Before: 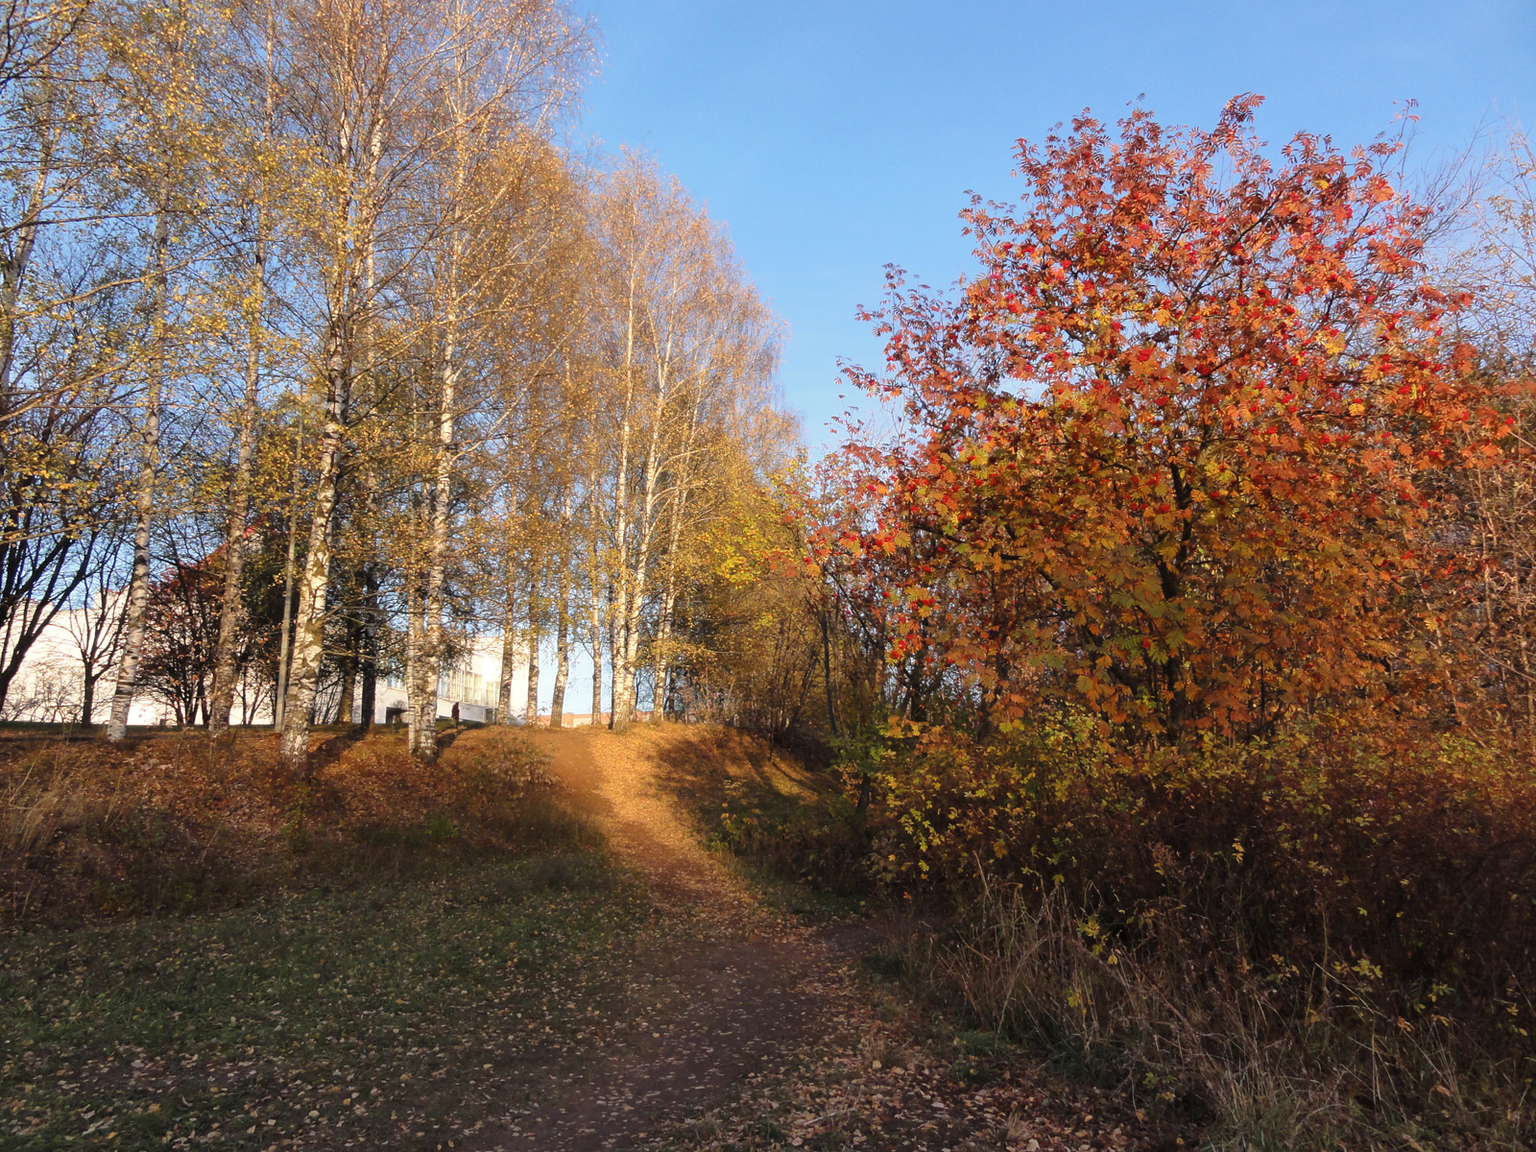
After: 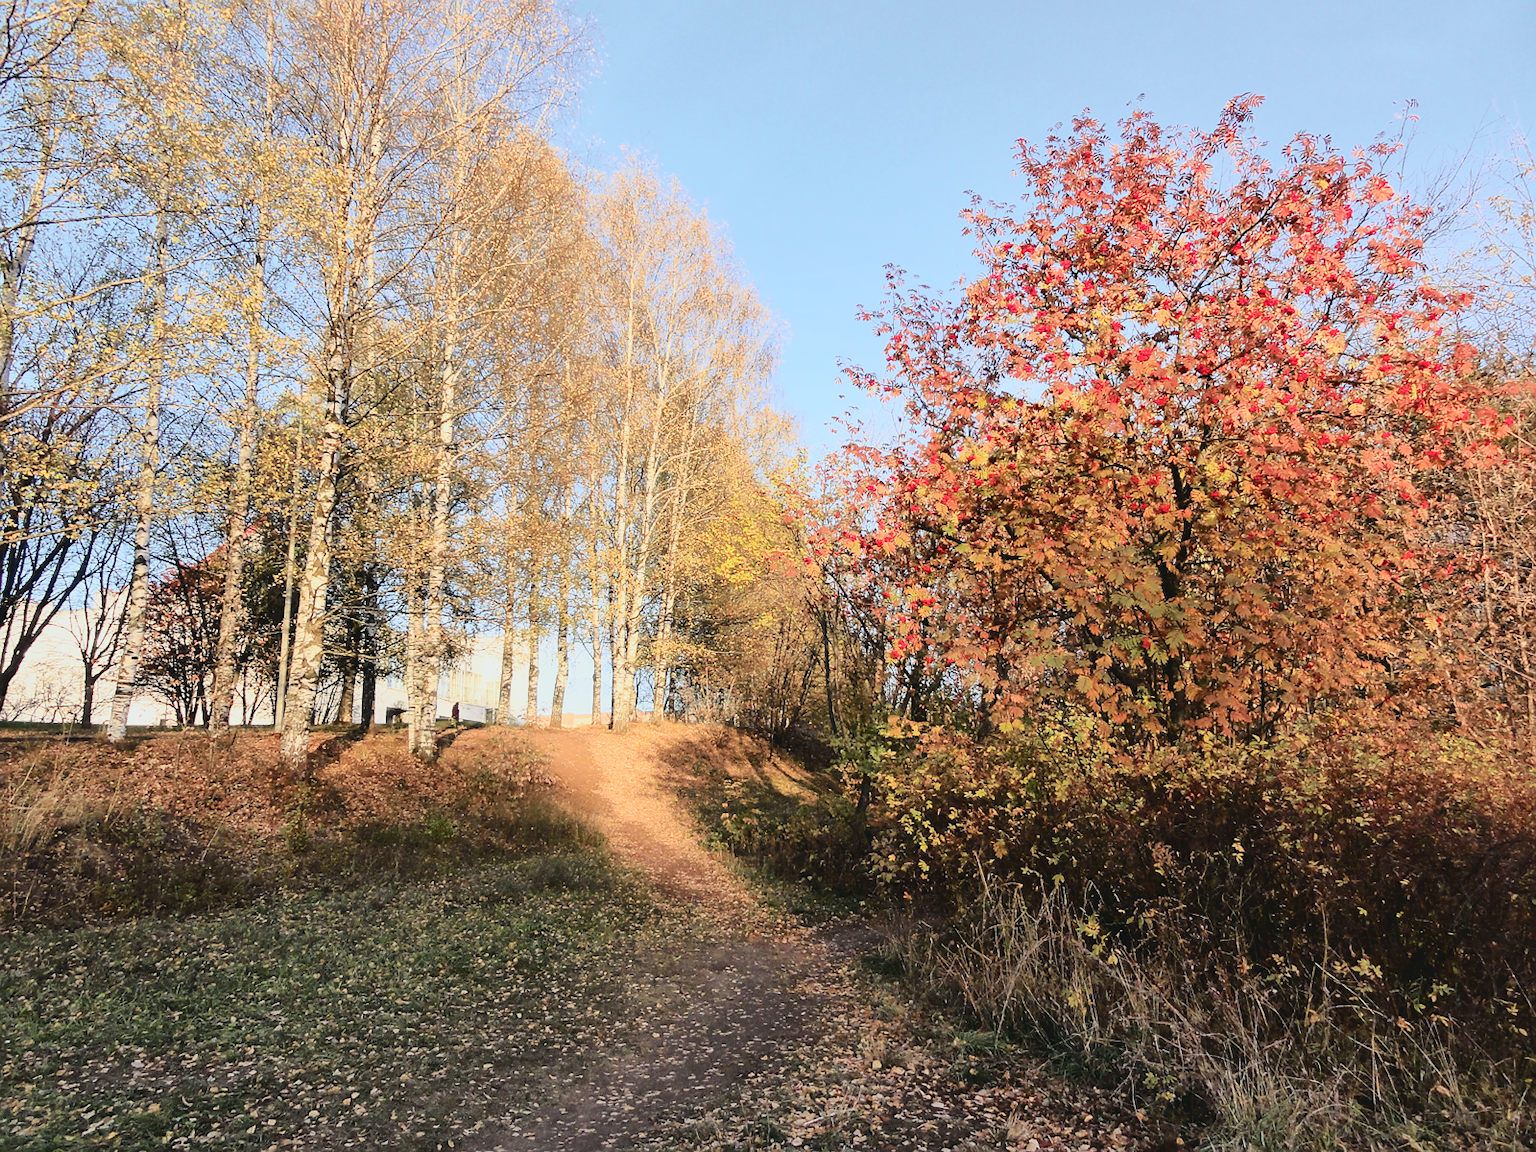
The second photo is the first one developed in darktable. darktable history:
filmic rgb: black relative exposure -7.65 EV, white relative exposure 4.56 EV, hardness 3.61
shadows and highlights: on, module defaults
tone curve: curves: ch0 [(0, 0.032) (0.078, 0.052) (0.236, 0.168) (0.43, 0.472) (0.508, 0.566) (0.66, 0.754) (0.79, 0.883) (0.994, 0.974)]; ch1 [(0, 0) (0.161, 0.092) (0.35, 0.33) (0.379, 0.401) (0.456, 0.456) (0.508, 0.501) (0.547, 0.531) (0.573, 0.563) (0.625, 0.602) (0.718, 0.734) (1, 1)]; ch2 [(0, 0) (0.369, 0.427) (0.44, 0.434) (0.502, 0.501) (0.54, 0.537) (0.586, 0.59) (0.621, 0.604) (1, 1)], color space Lab, independent channels, preserve colors none
sharpen: radius 0.969, amount 0.604
exposure: black level correction 0, exposure 1.1 EV, compensate exposure bias true, compensate highlight preservation false
